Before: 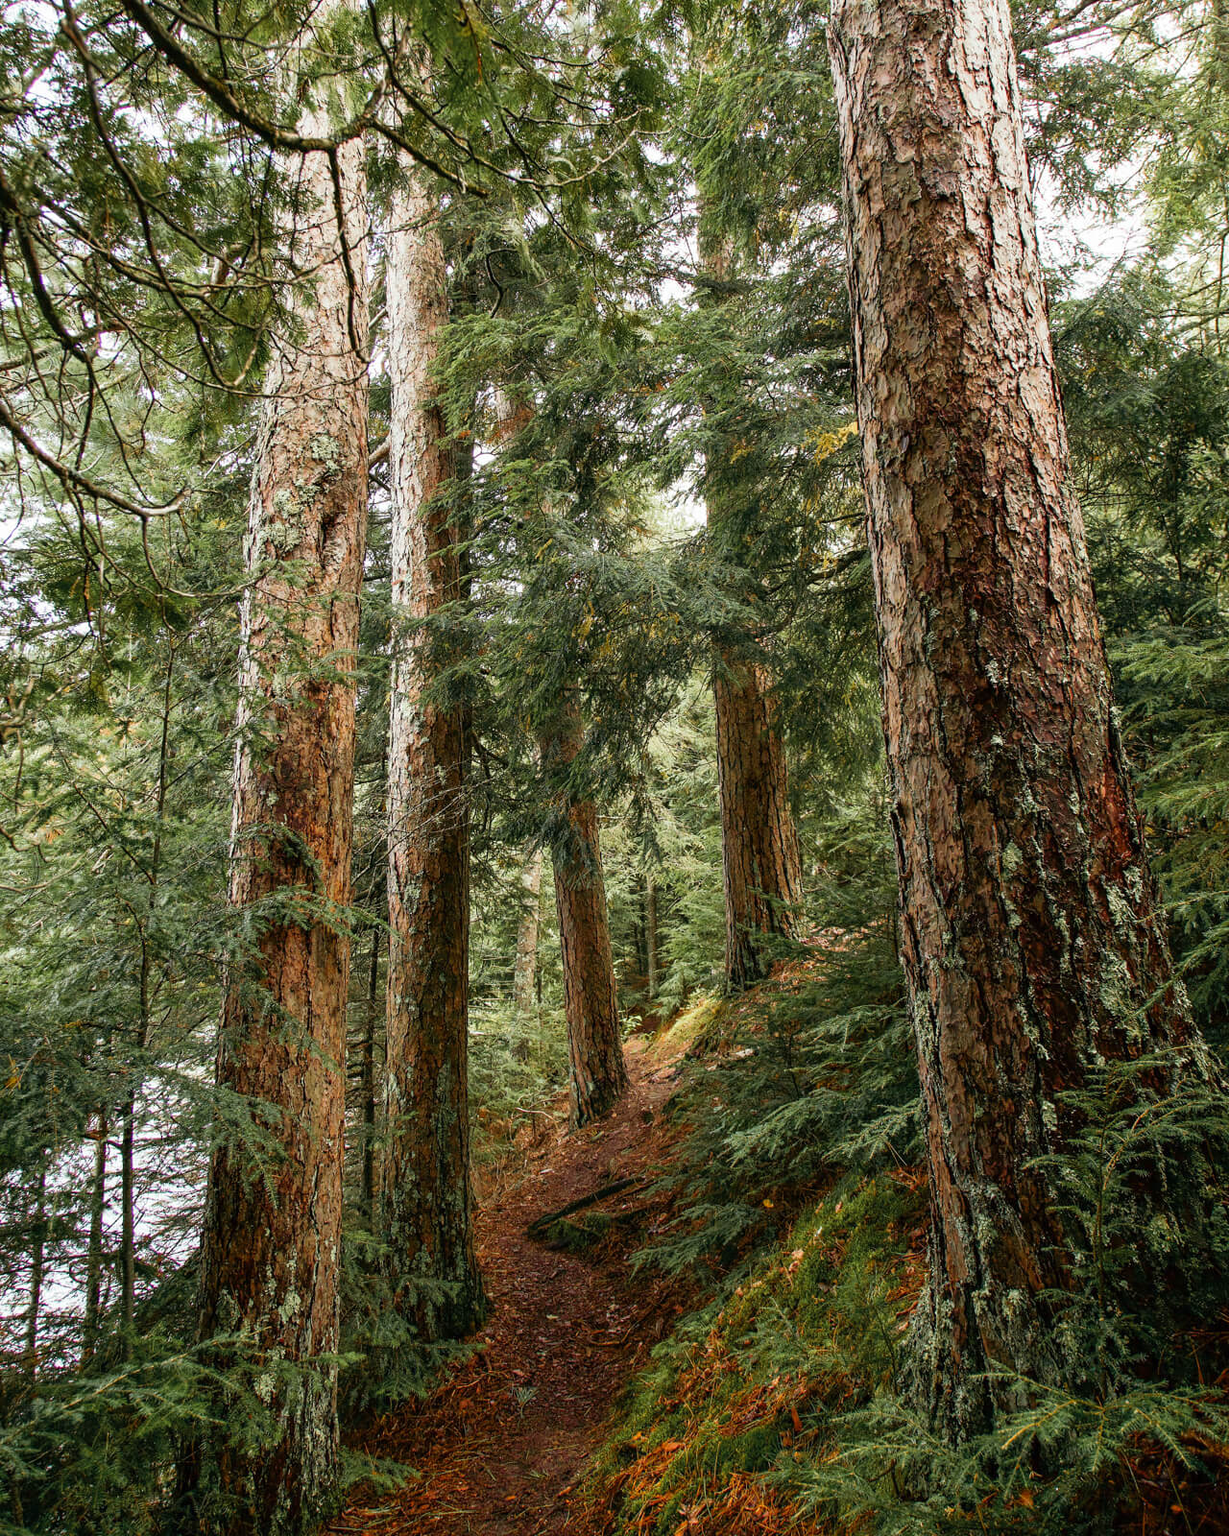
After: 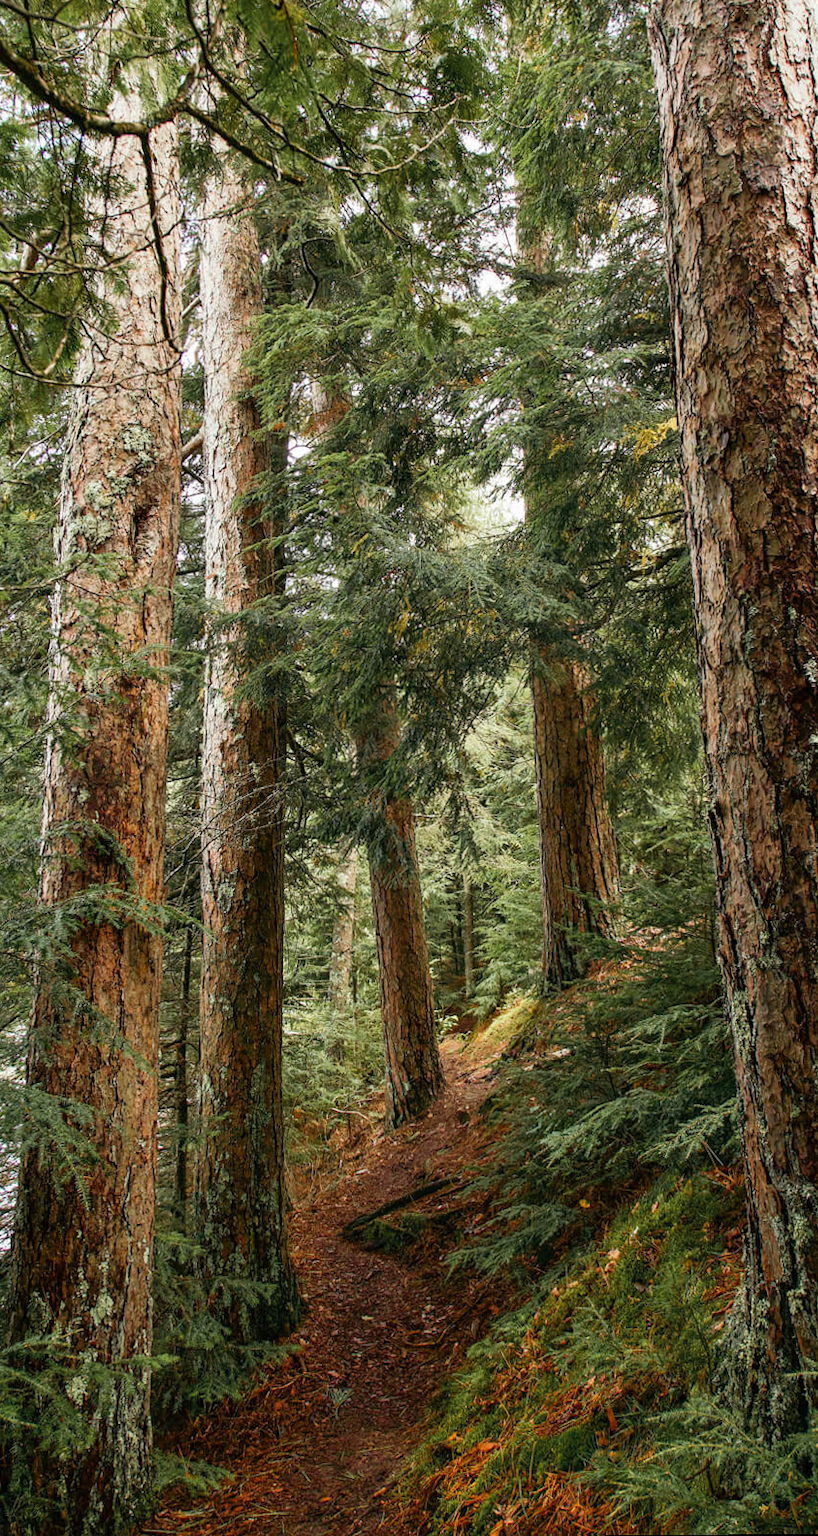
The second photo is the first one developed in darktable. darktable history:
rotate and perspective: rotation 0.174°, lens shift (vertical) 0.013, lens shift (horizontal) 0.019, shear 0.001, automatic cropping original format, crop left 0.007, crop right 0.991, crop top 0.016, crop bottom 0.997
crop: left 15.419%, right 17.914%
